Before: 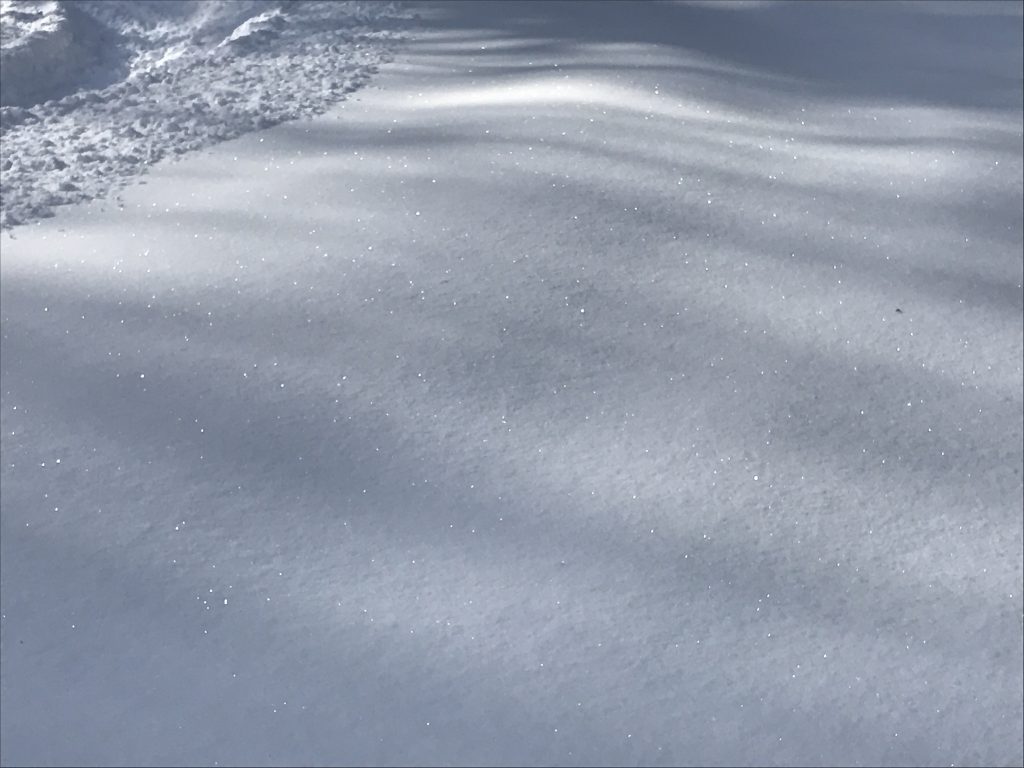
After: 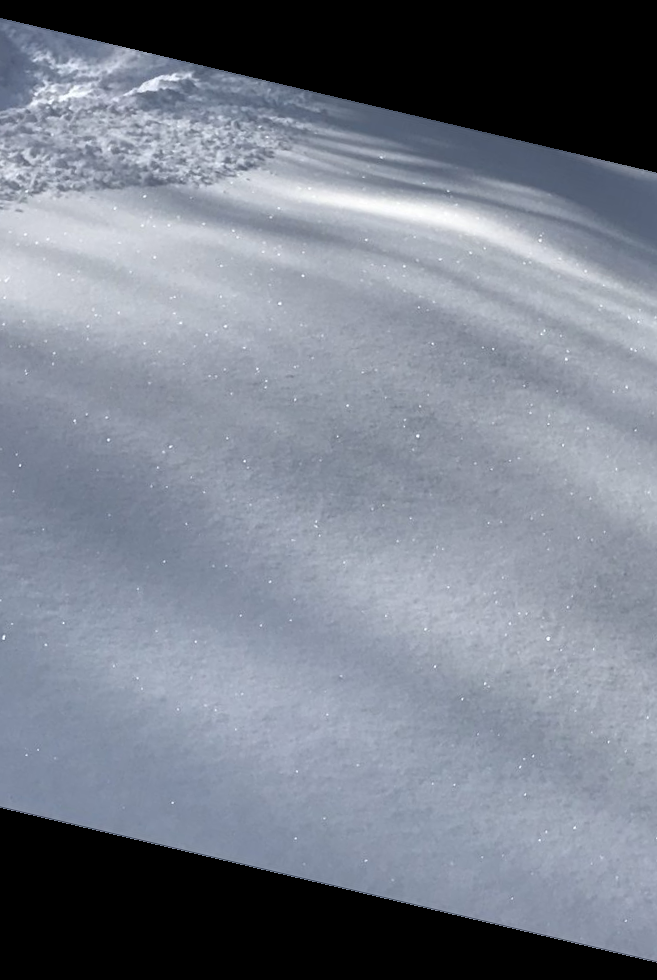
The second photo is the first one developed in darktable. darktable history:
rotate and perspective: rotation 13.27°, automatic cropping off
crop: left 21.674%, right 22.086%
